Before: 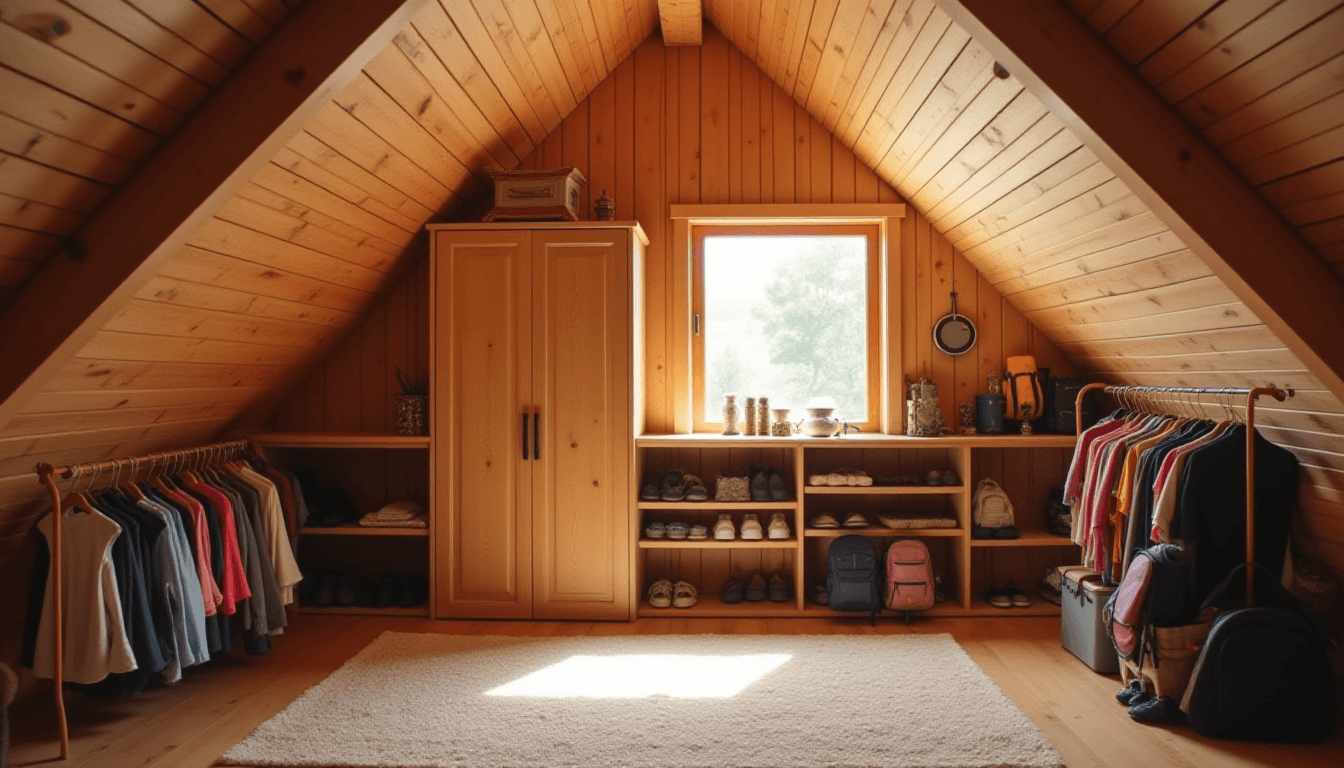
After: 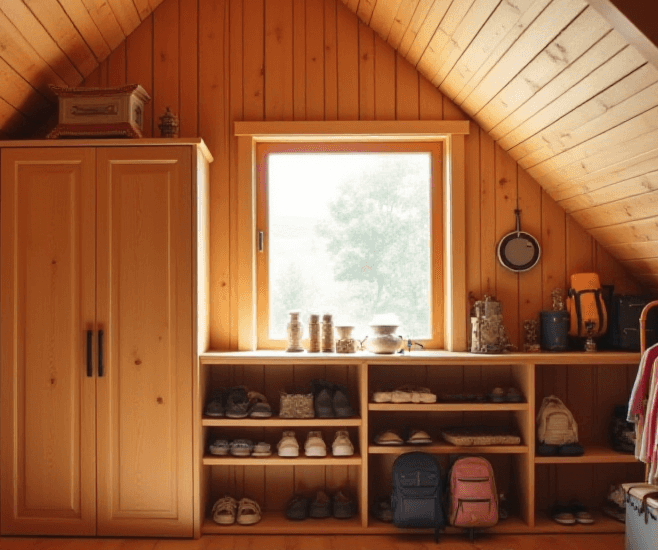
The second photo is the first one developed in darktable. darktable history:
crop: left 32.478%, top 10.926%, right 18.523%, bottom 17.446%
